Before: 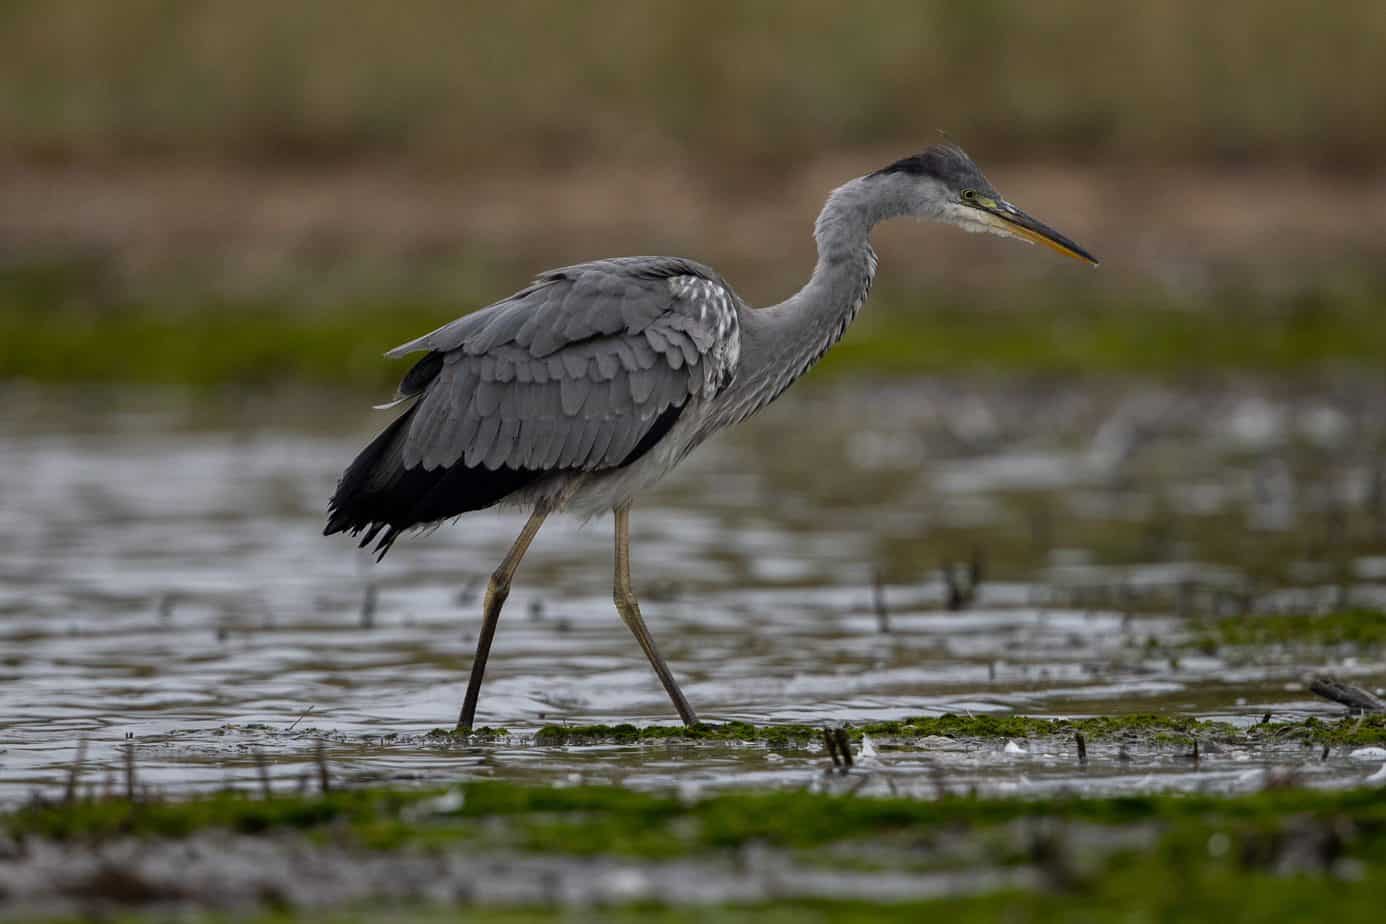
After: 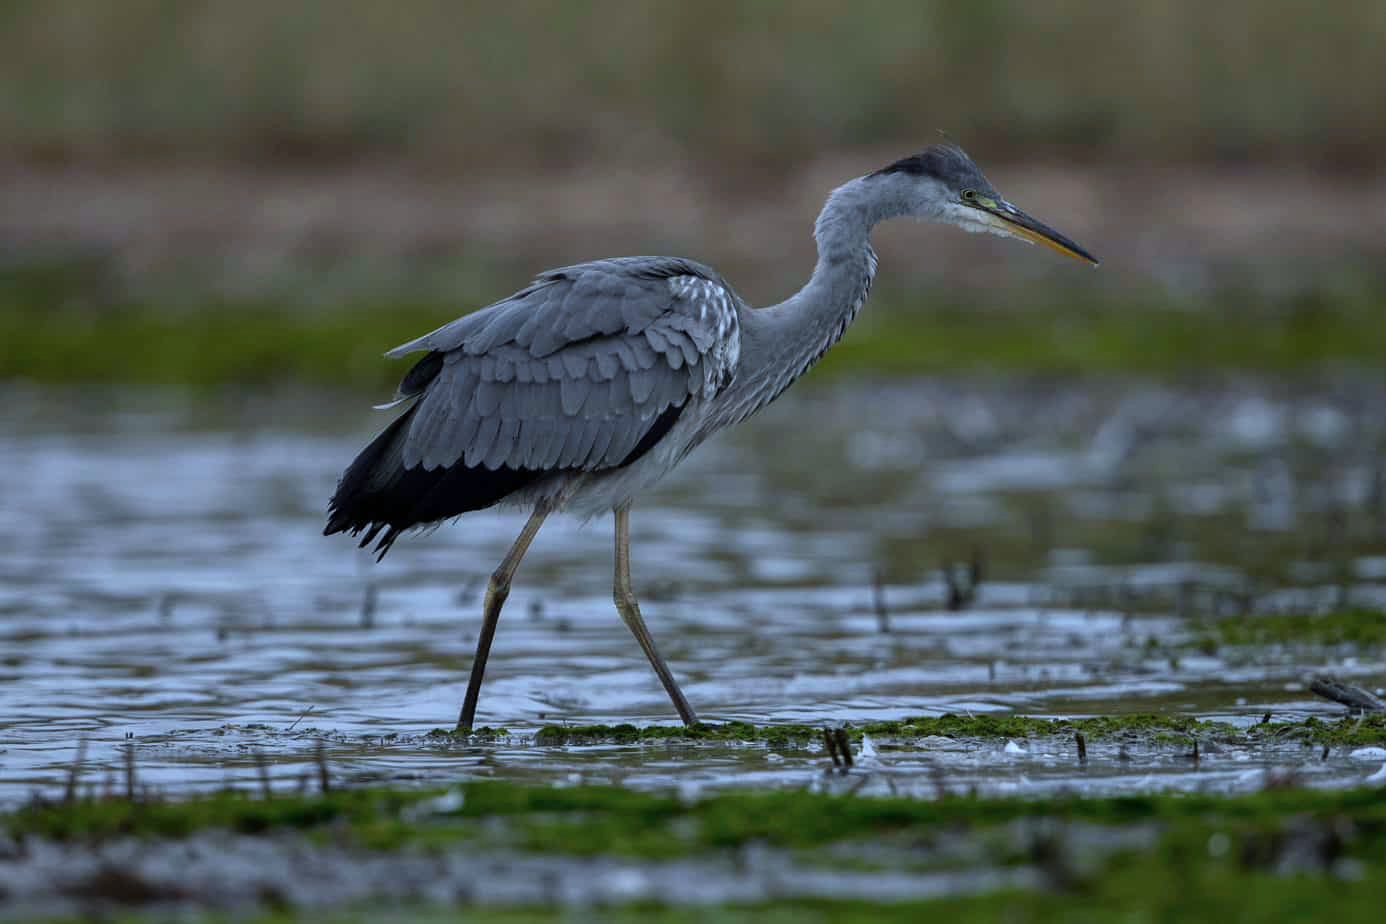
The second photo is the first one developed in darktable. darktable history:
color calibration: illuminant custom, x 0.389, y 0.387, temperature 3837.19 K
